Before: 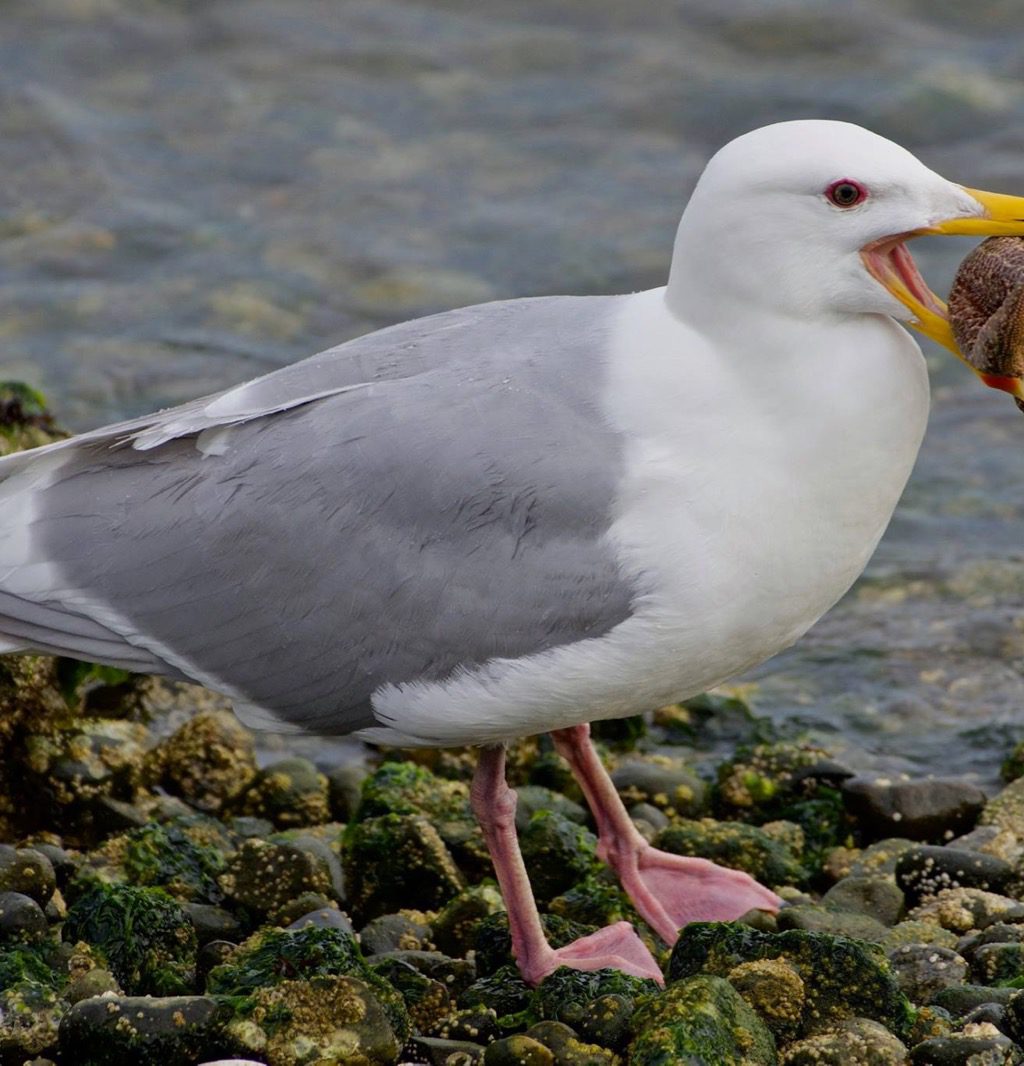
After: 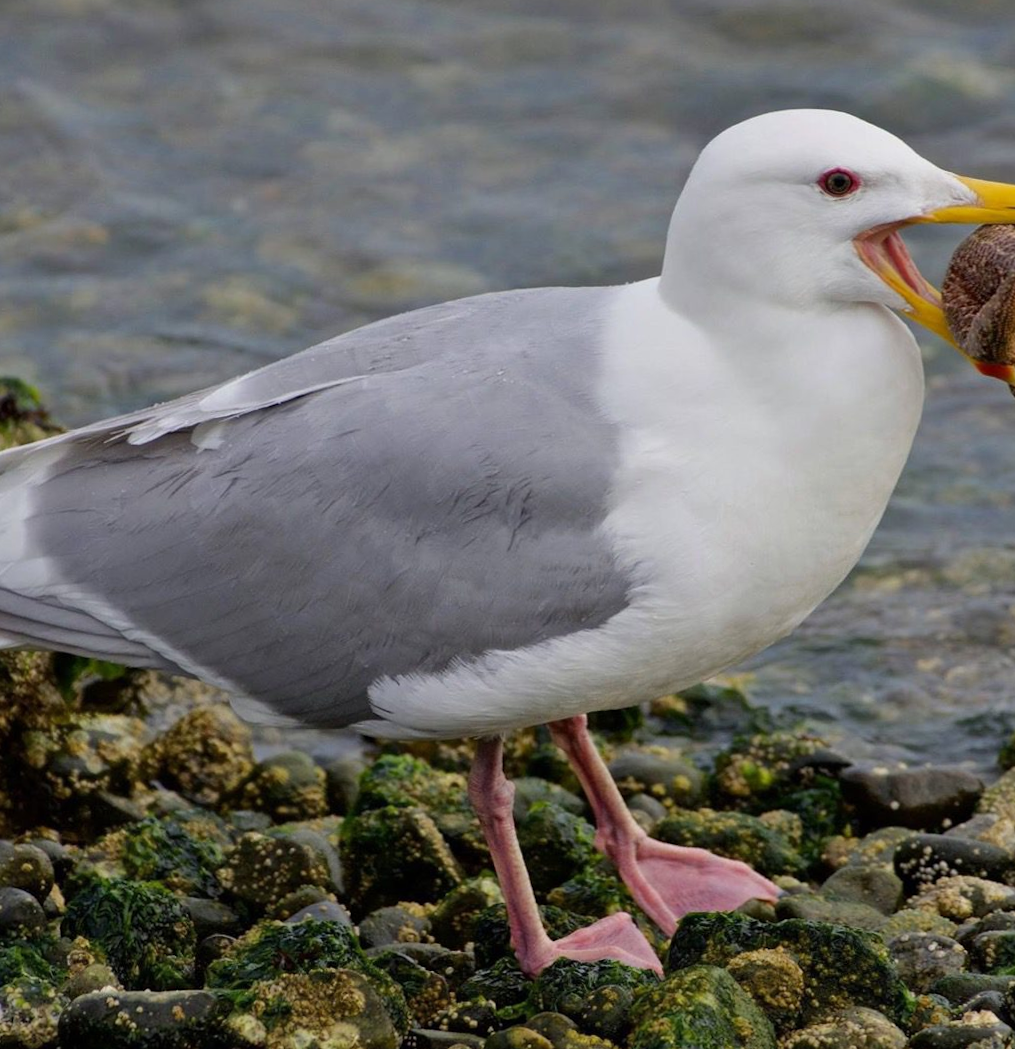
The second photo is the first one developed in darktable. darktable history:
rotate and perspective: rotation -0.45°, automatic cropping original format, crop left 0.008, crop right 0.992, crop top 0.012, crop bottom 0.988
shadows and highlights: radius 337.17, shadows 29.01, soften with gaussian
